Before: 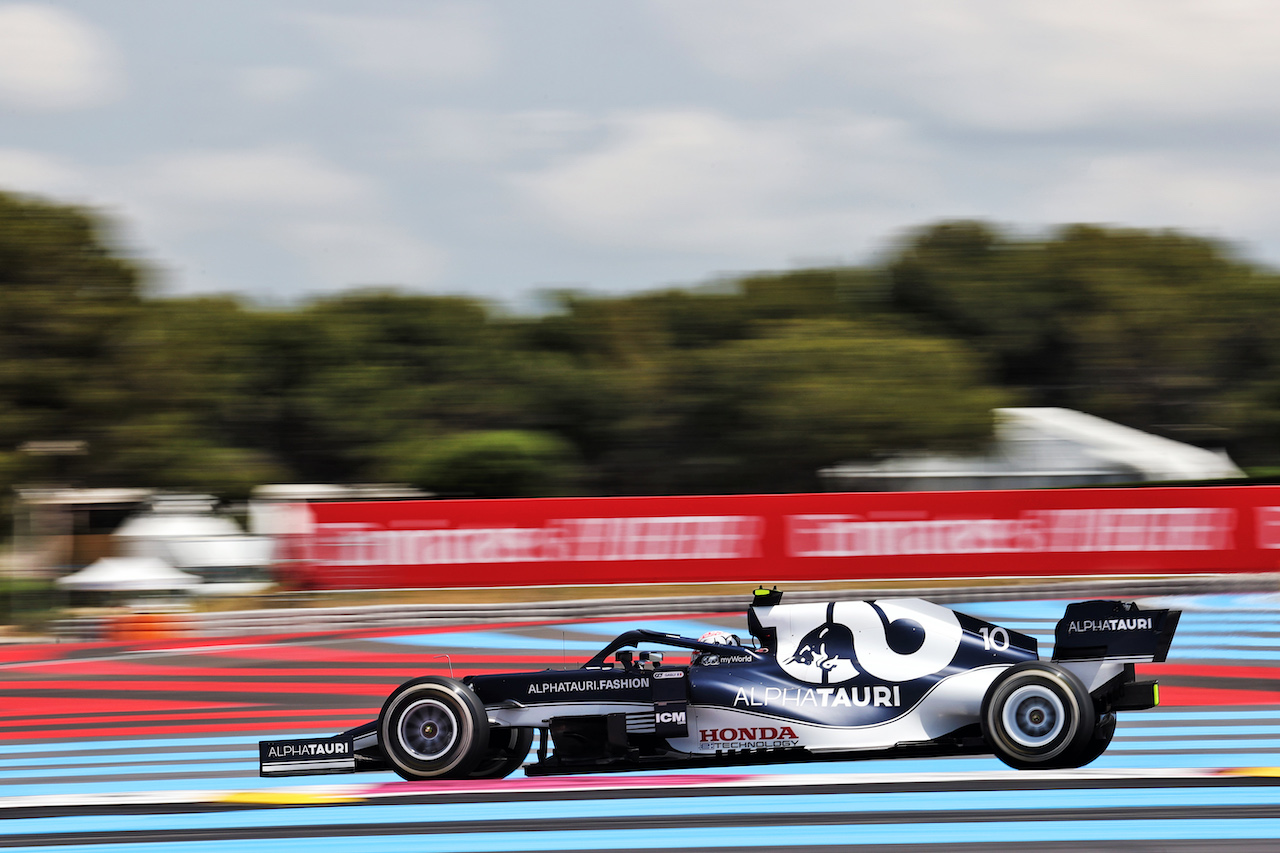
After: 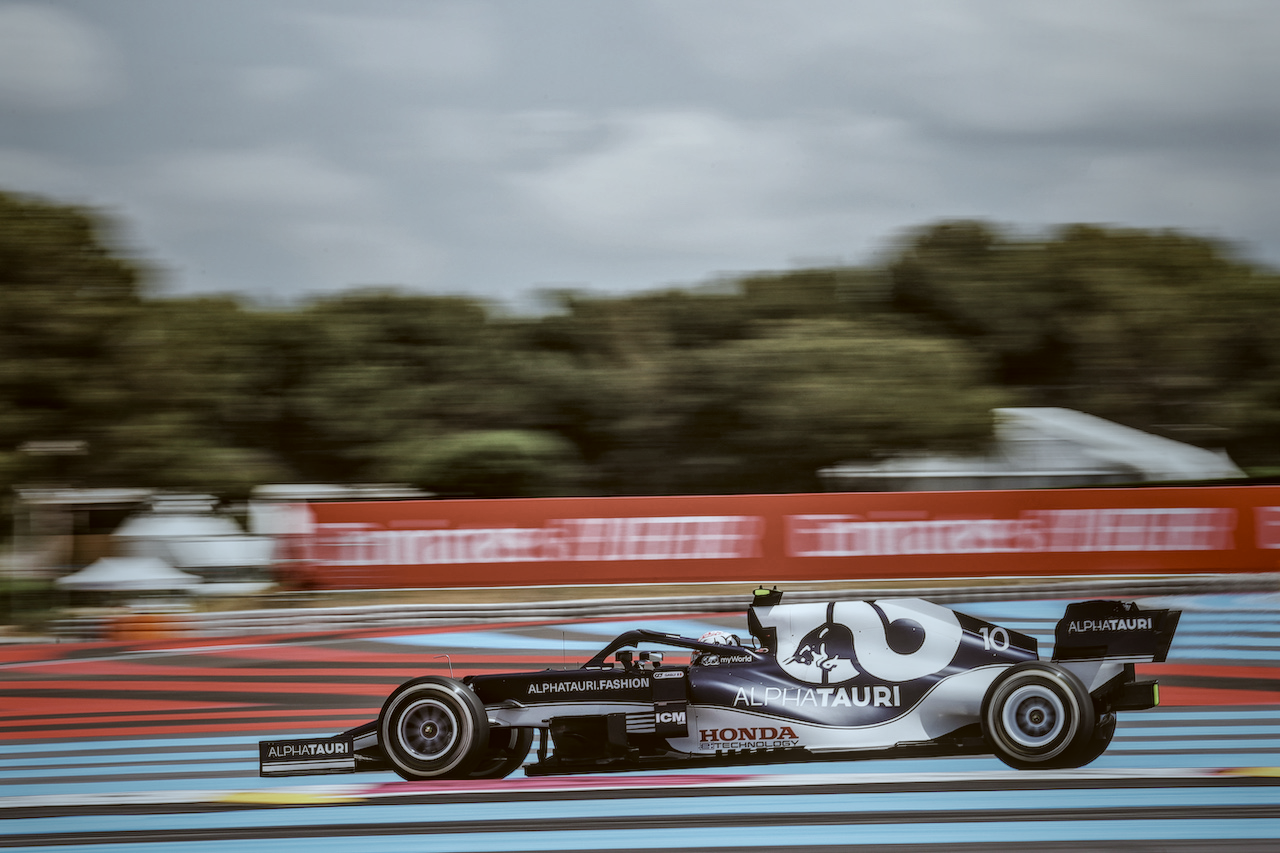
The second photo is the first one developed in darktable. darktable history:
vignetting: fall-off start 19.11%, fall-off radius 136.64%, saturation 0.366, width/height ratio 0.619, shape 0.579
color correction: highlights a* -0.498, highlights b* 0.172, shadows a* 5.24, shadows b* 20.39
local contrast: highlights 2%, shadows 6%, detail 133%
color calibration: gray › normalize channels true, illuminant F (fluorescent), F source F9 (Cool White Deluxe 4150 K) – high CRI, x 0.374, y 0.373, temperature 4158.17 K, gamut compression 0.005
color zones: curves: ch1 [(0, 0.292) (0.001, 0.292) (0.2, 0.264) (0.4, 0.248) (0.6, 0.248) (0.8, 0.264) (0.999, 0.292) (1, 0.292)]
